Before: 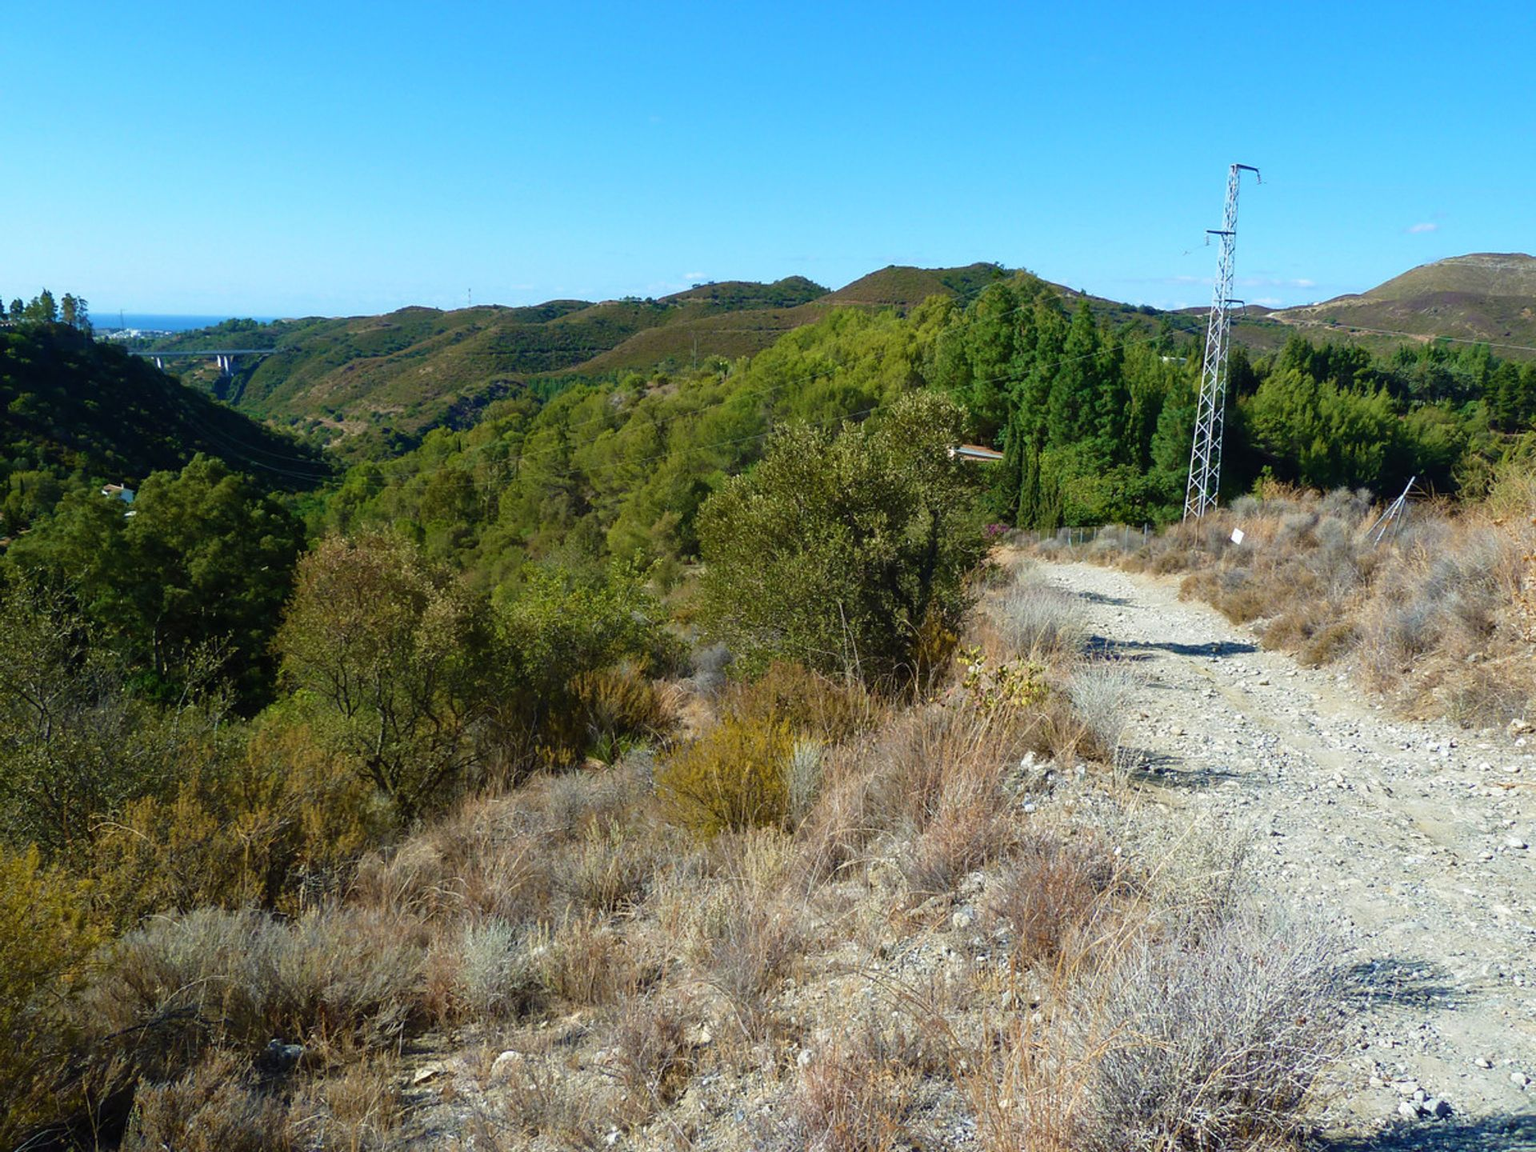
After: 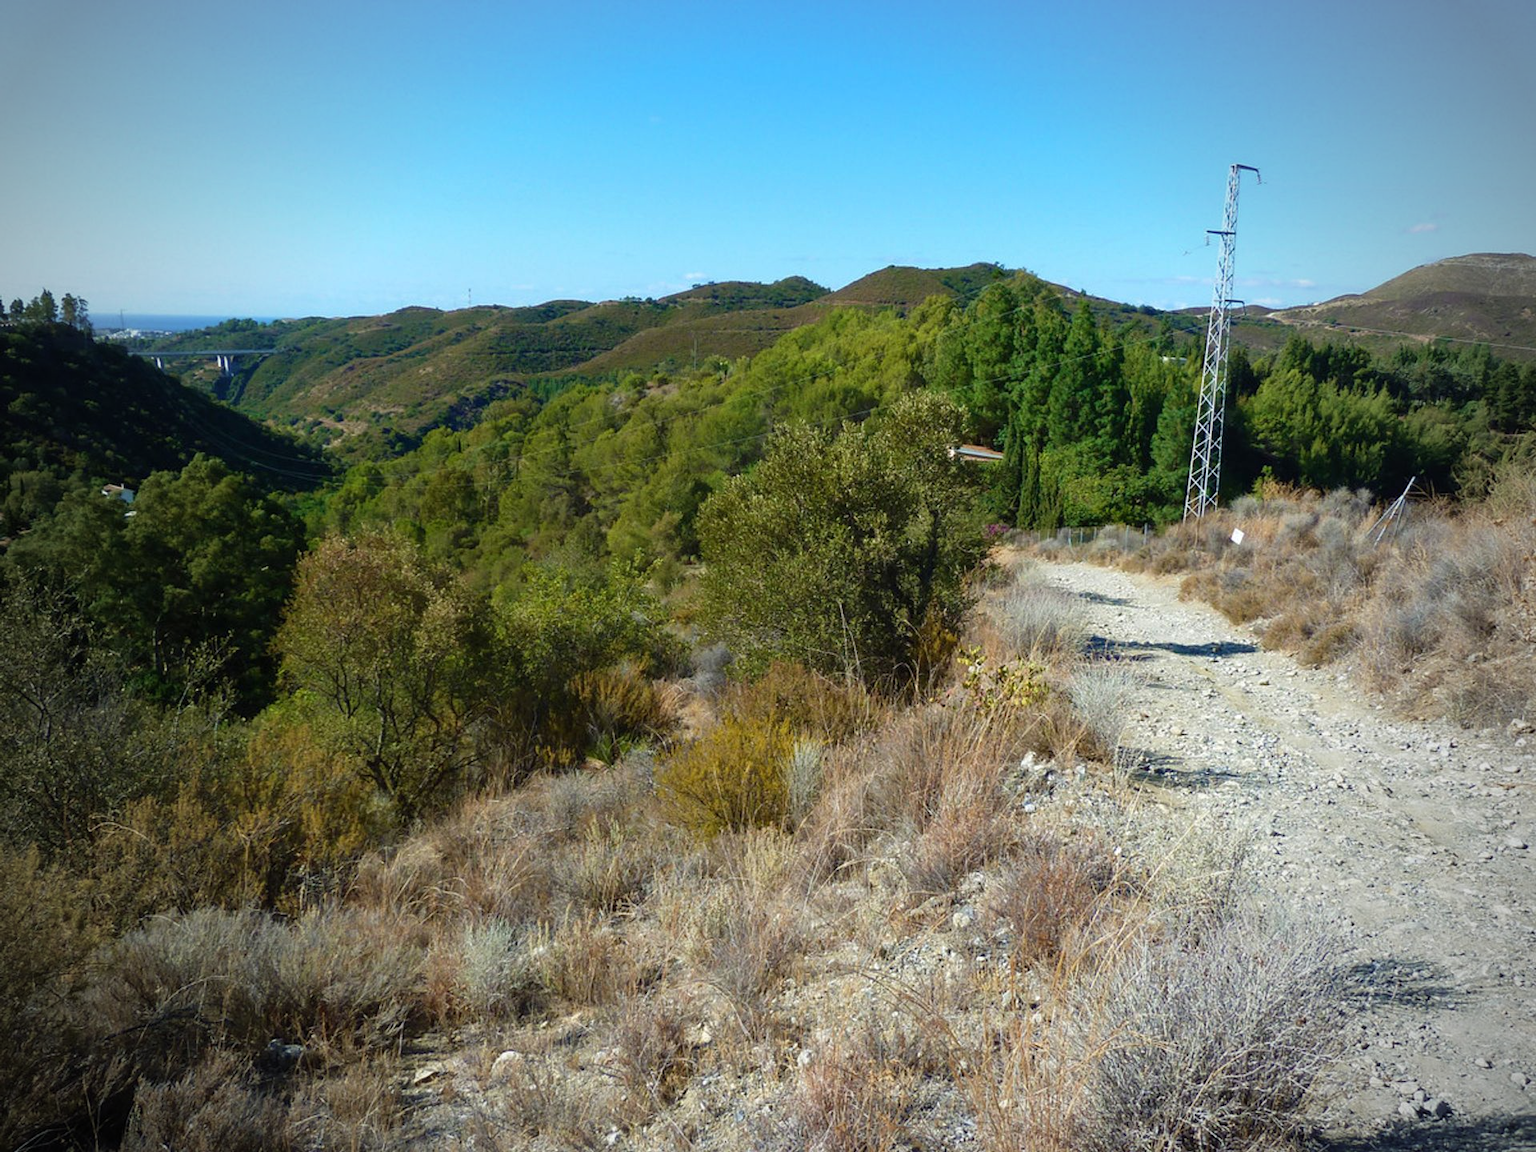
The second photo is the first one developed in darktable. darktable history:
tone equalizer: edges refinement/feathering 500, mask exposure compensation -1.57 EV, preserve details no
vignetting: fall-off start 67.31%, width/height ratio 1.008
